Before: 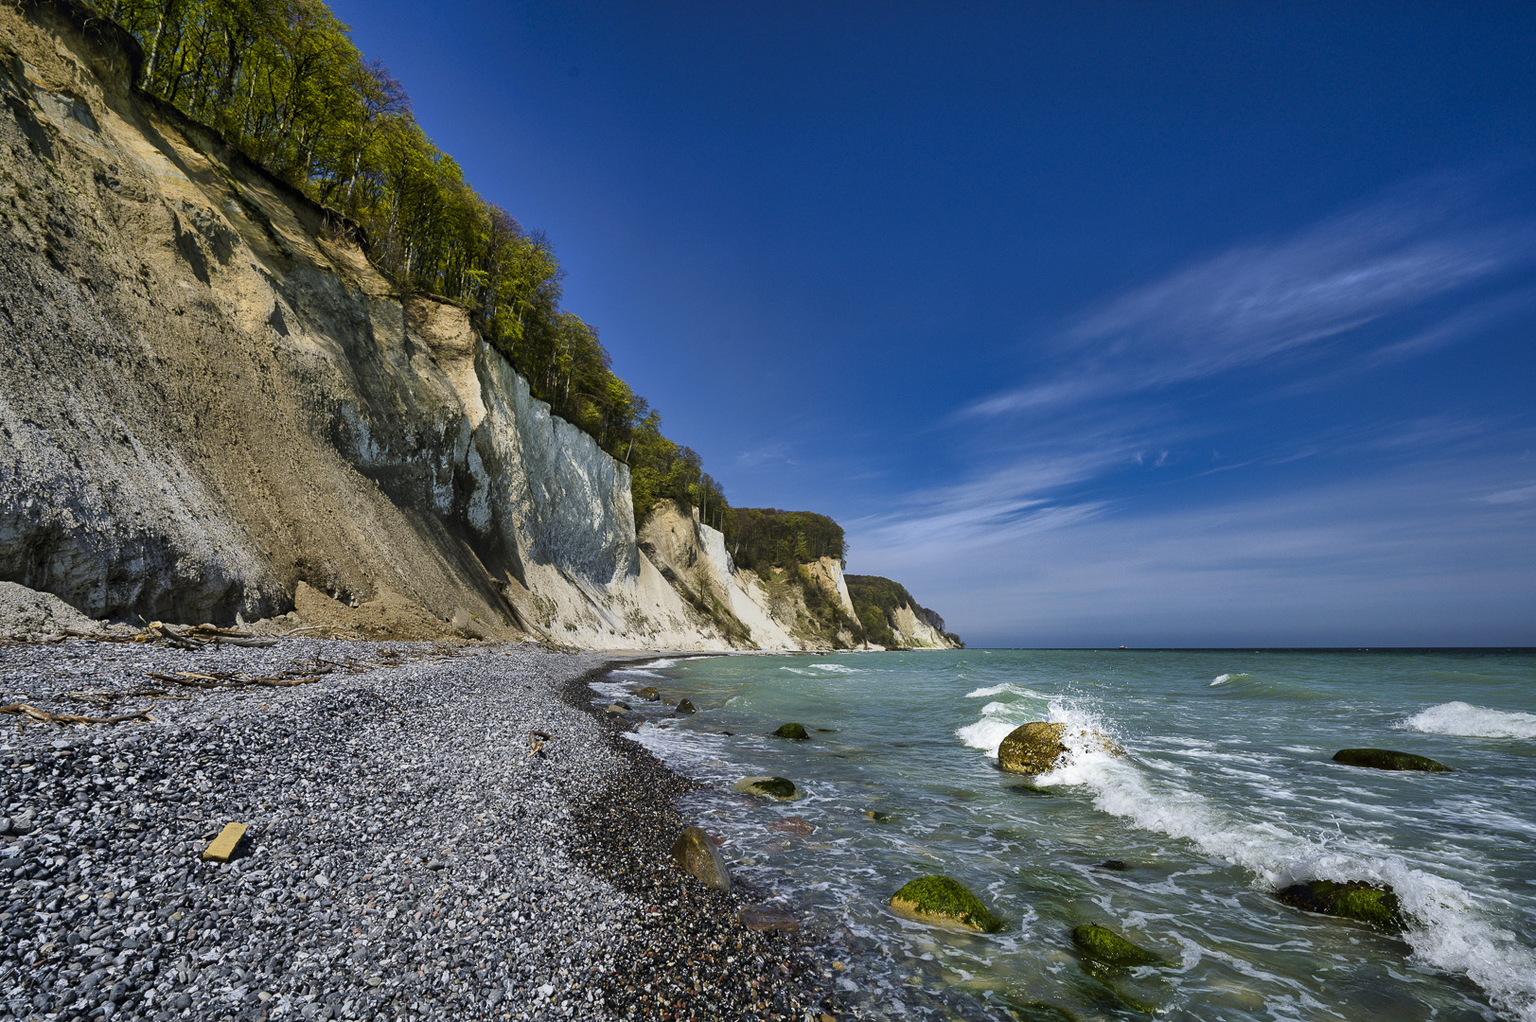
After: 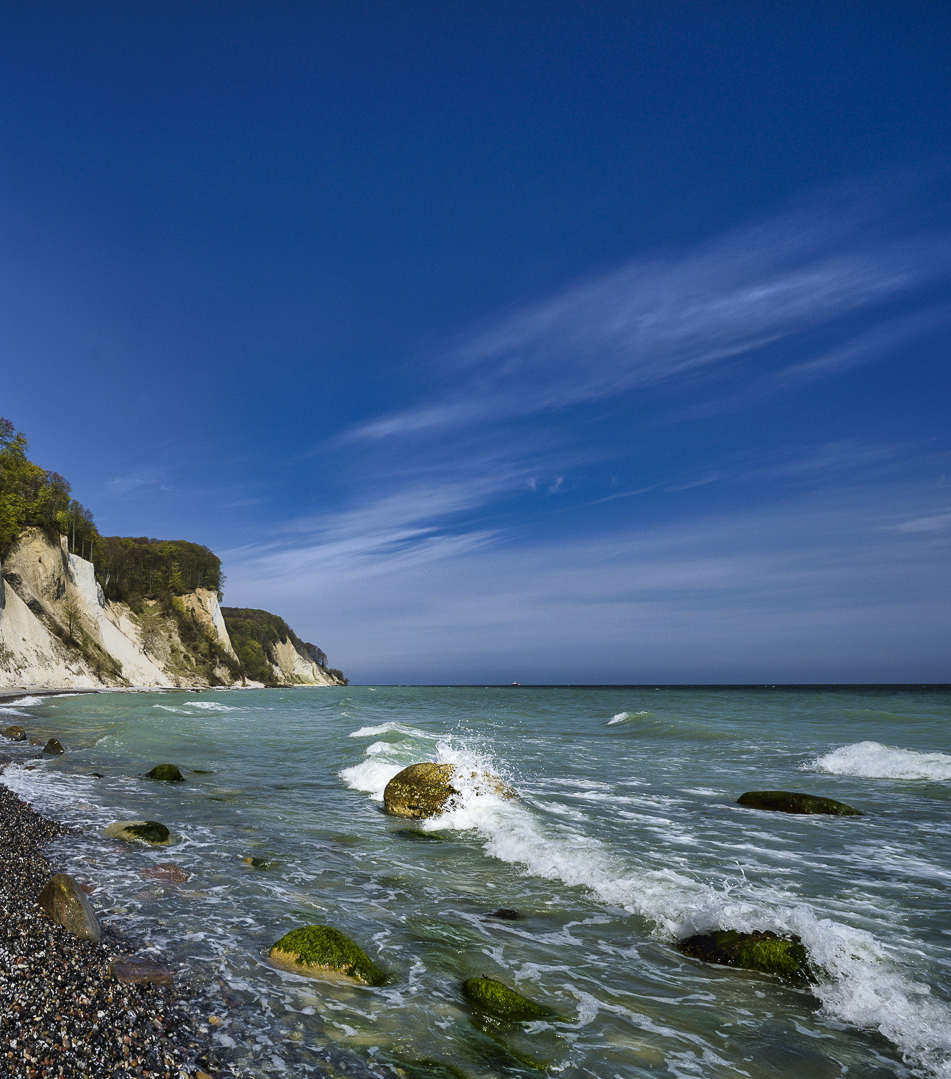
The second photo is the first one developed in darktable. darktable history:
crop: left 41.358%
